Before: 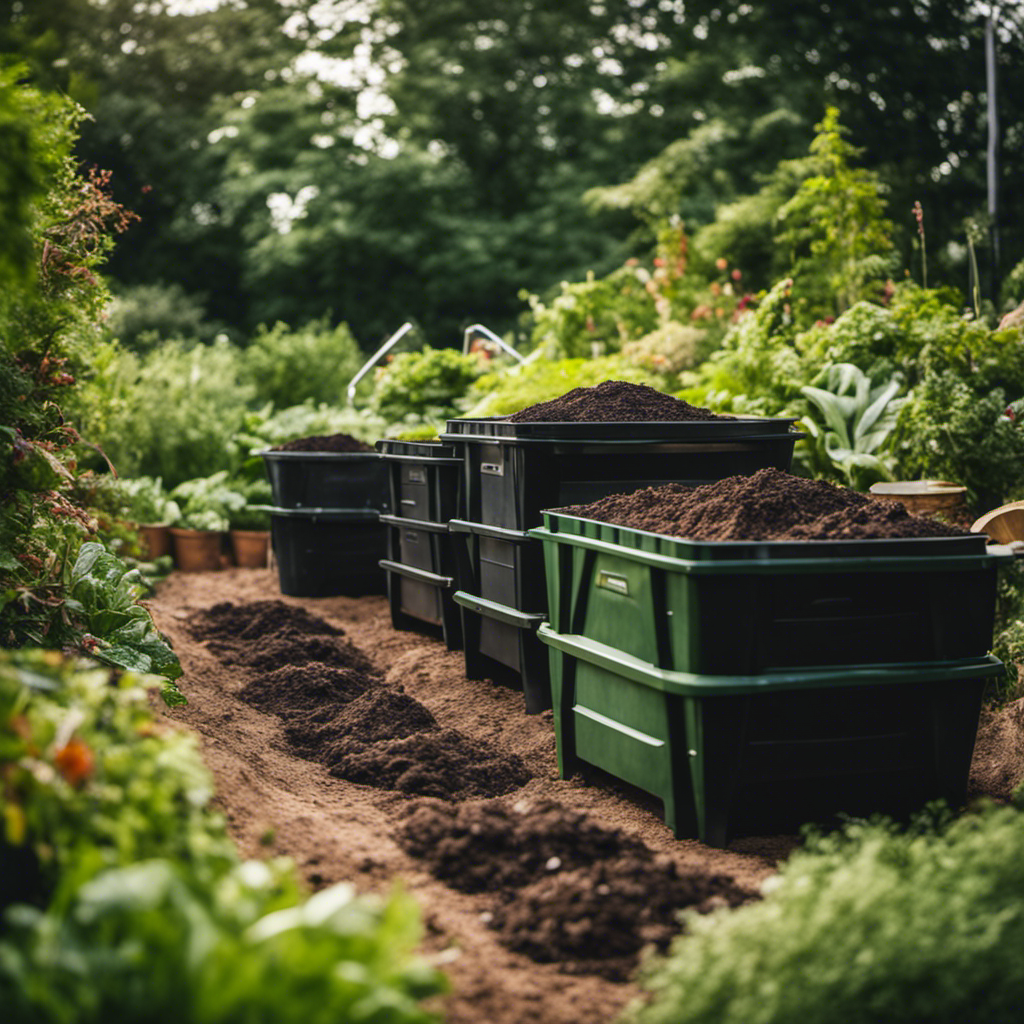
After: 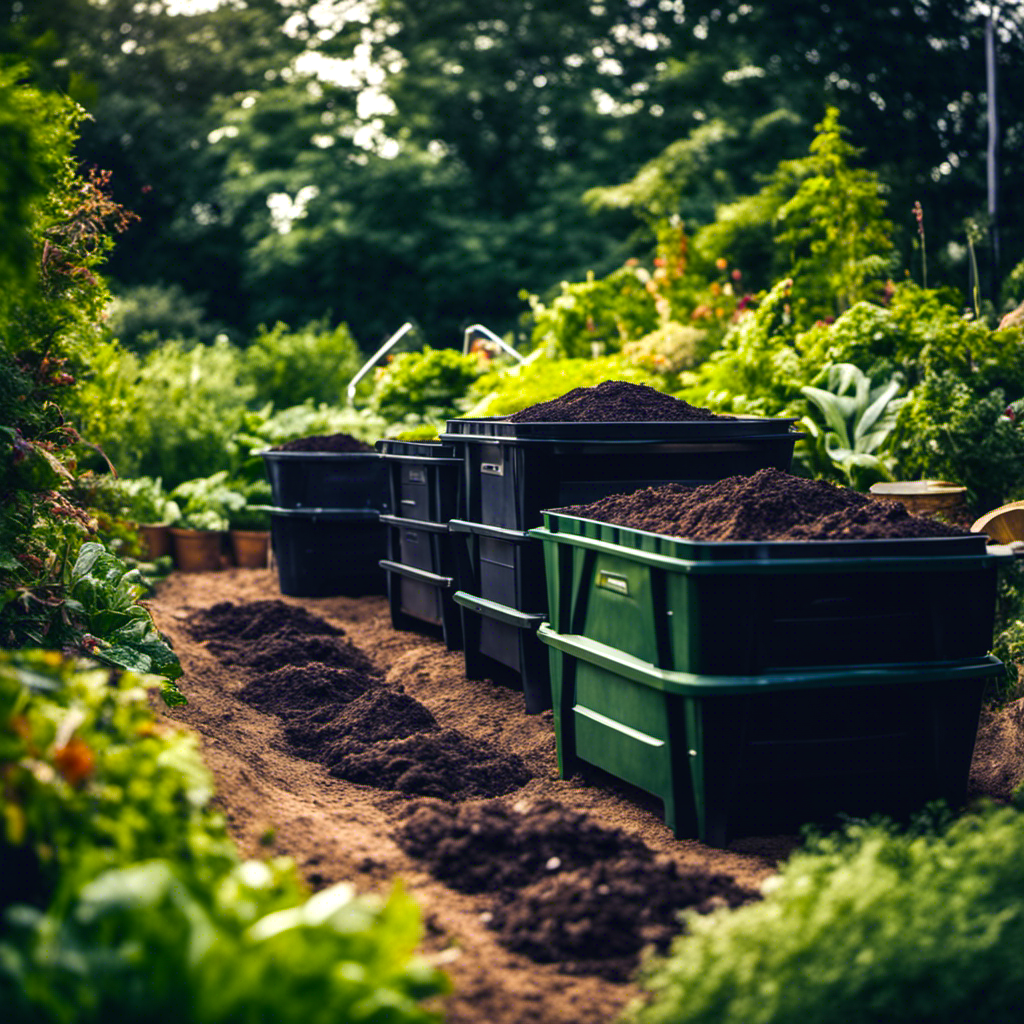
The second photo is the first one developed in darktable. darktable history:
color balance rgb: shadows lift › luminance -28.535%, shadows lift › chroma 14.905%, shadows lift › hue 267.09°, perceptual saturation grading › global saturation 30.222%, perceptual brilliance grading › global brilliance -18.519%, perceptual brilliance grading › highlights 29.022%, global vibrance 20%
